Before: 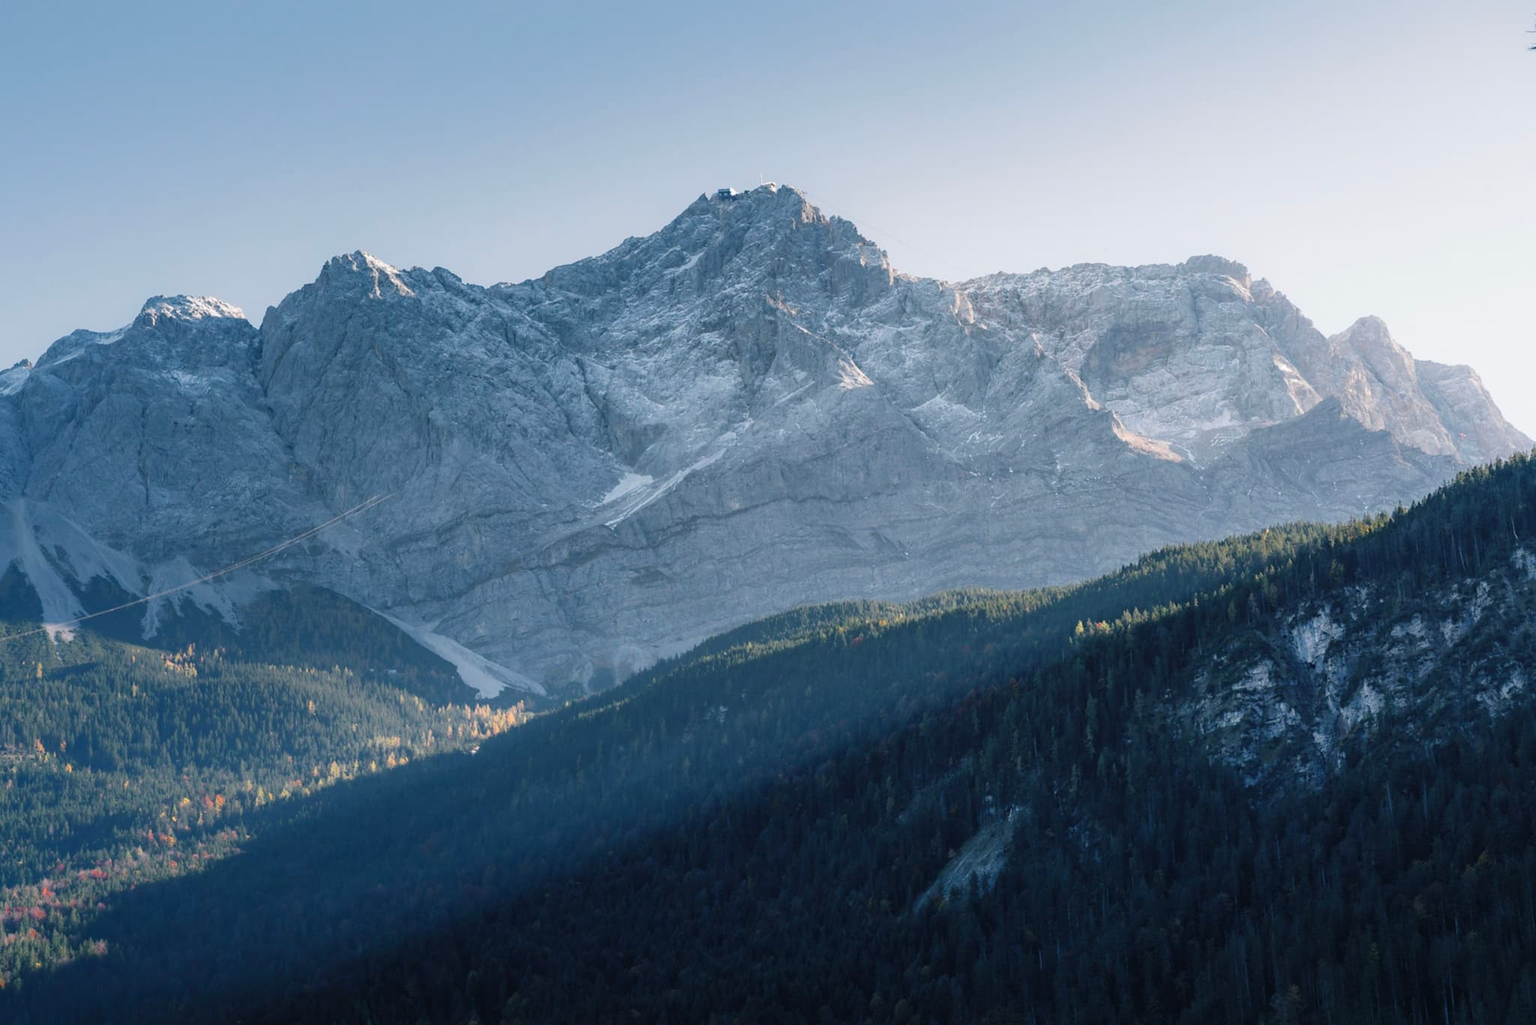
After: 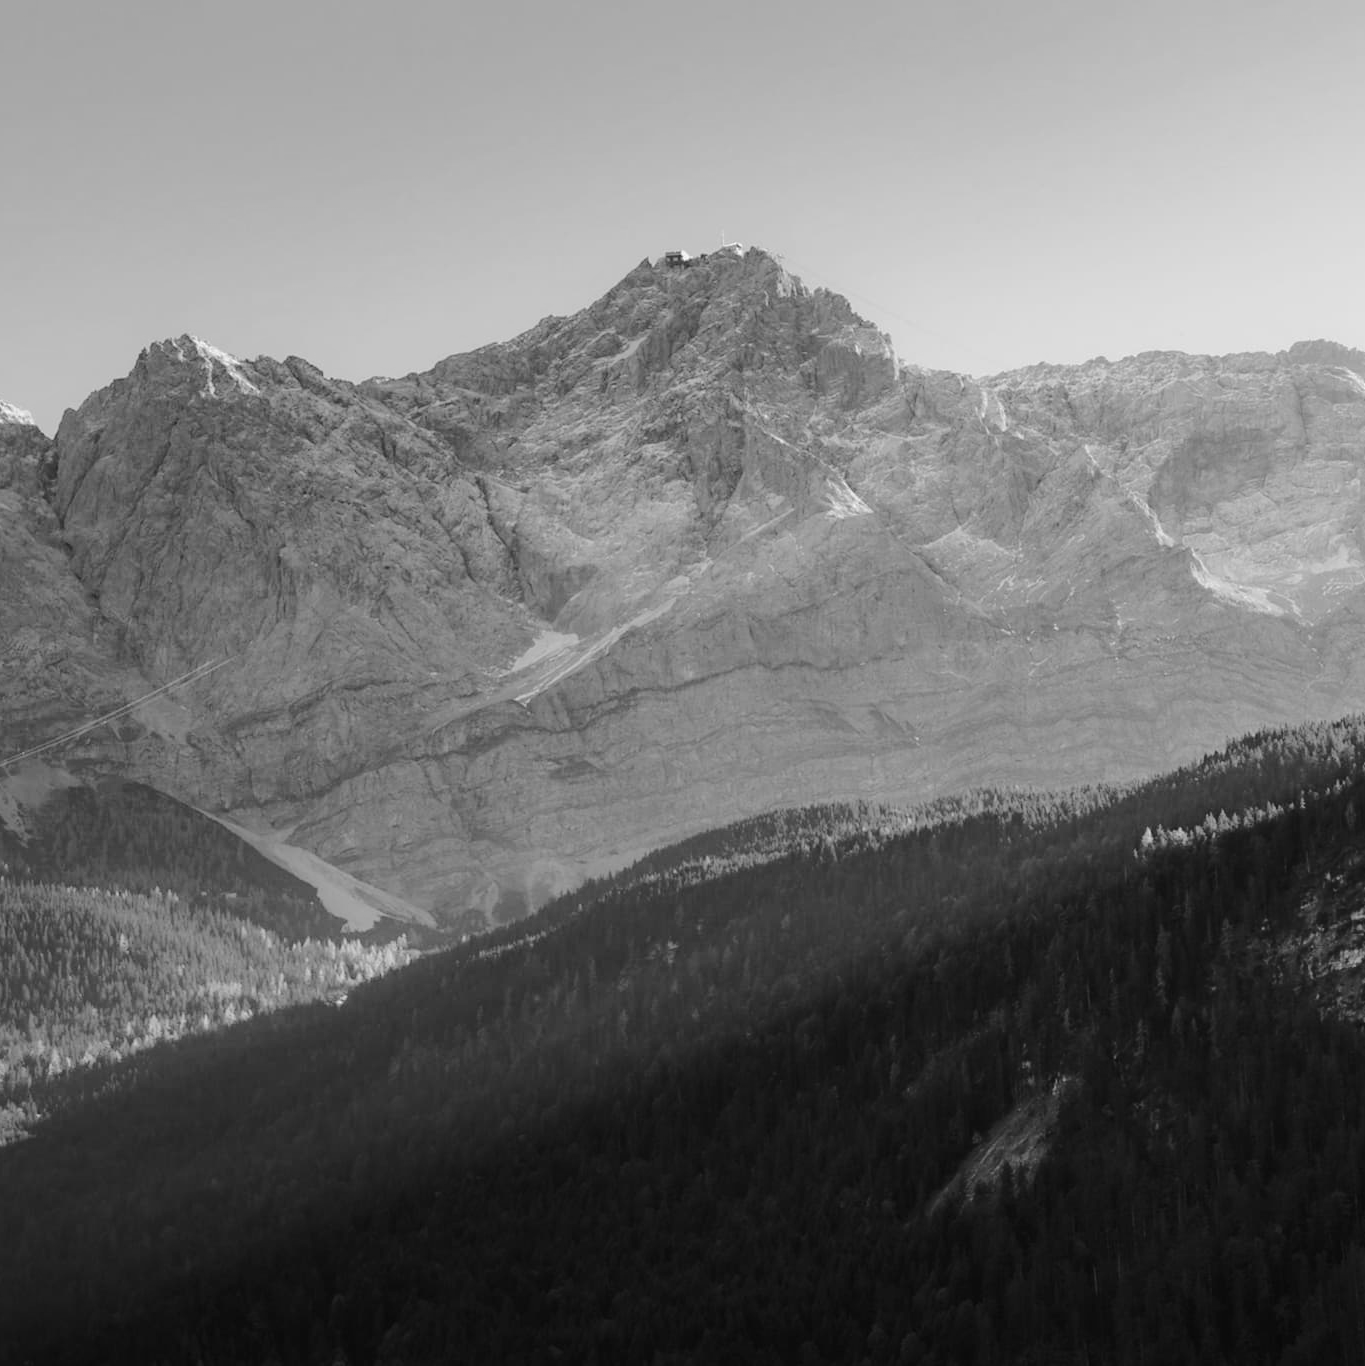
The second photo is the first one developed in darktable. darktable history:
tone curve: curves: ch0 [(0, 0.003) (0.211, 0.174) (0.482, 0.519) (0.843, 0.821) (0.992, 0.971)]; ch1 [(0, 0) (0.276, 0.206) (0.393, 0.364) (0.482, 0.477) (0.506, 0.5) (0.523, 0.523) (0.572, 0.592) (0.695, 0.767) (1, 1)]; ch2 [(0, 0) (0.438, 0.456) (0.498, 0.497) (0.536, 0.527) (0.562, 0.584) (0.619, 0.602) (0.698, 0.698) (1, 1)], color space Lab, independent channels, preserve colors none
color correction: highlights a* -4.98, highlights b* -3.76, shadows a* 3.83, shadows b* 4.08
crop and rotate: left 14.292%, right 19.041%
monochrome: on, module defaults
